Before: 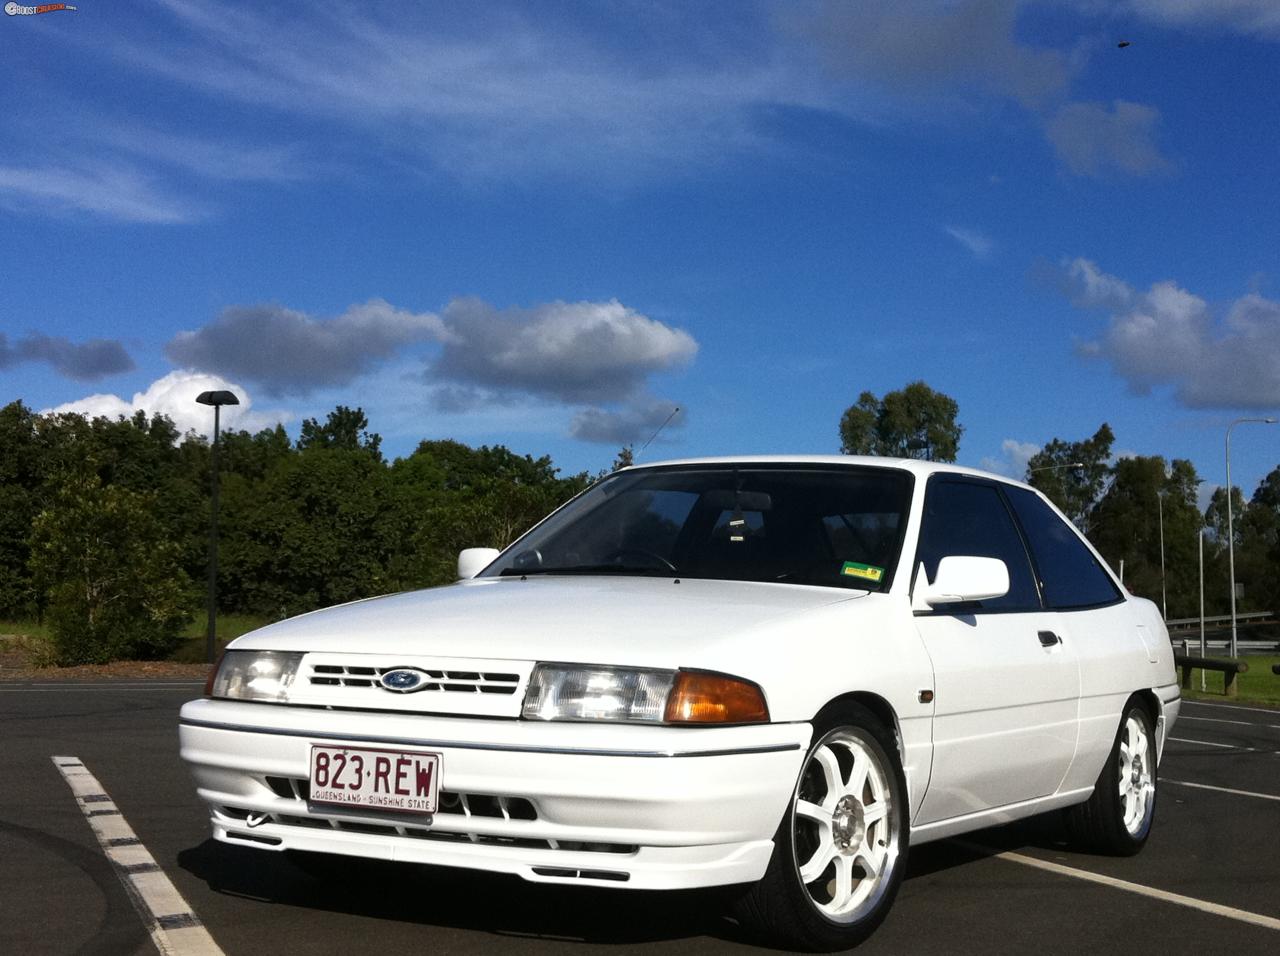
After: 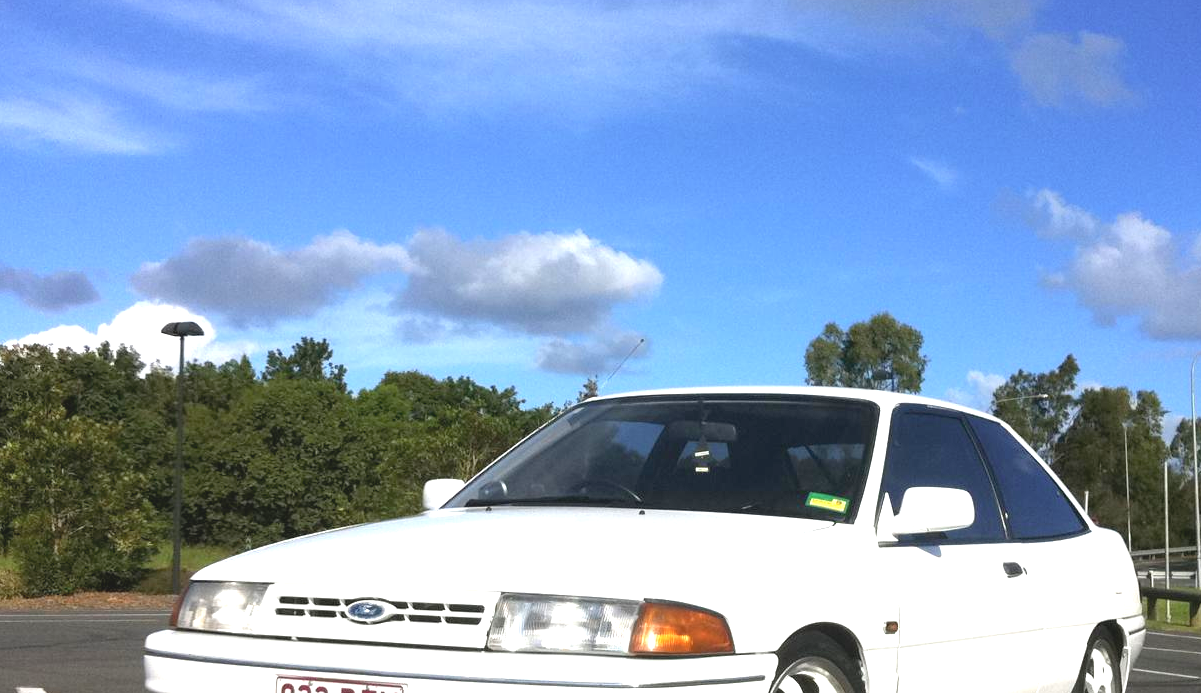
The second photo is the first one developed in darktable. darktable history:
exposure: black level correction 0.001, exposure 1.398 EV, compensate exposure bias true, compensate highlight preservation false
crop: left 2.737%, top 7.287%, right 3.421%, bottom 20.179%
contrast brightness saturation: contrast -0.15, brightness 0.05, saturation -0.12
